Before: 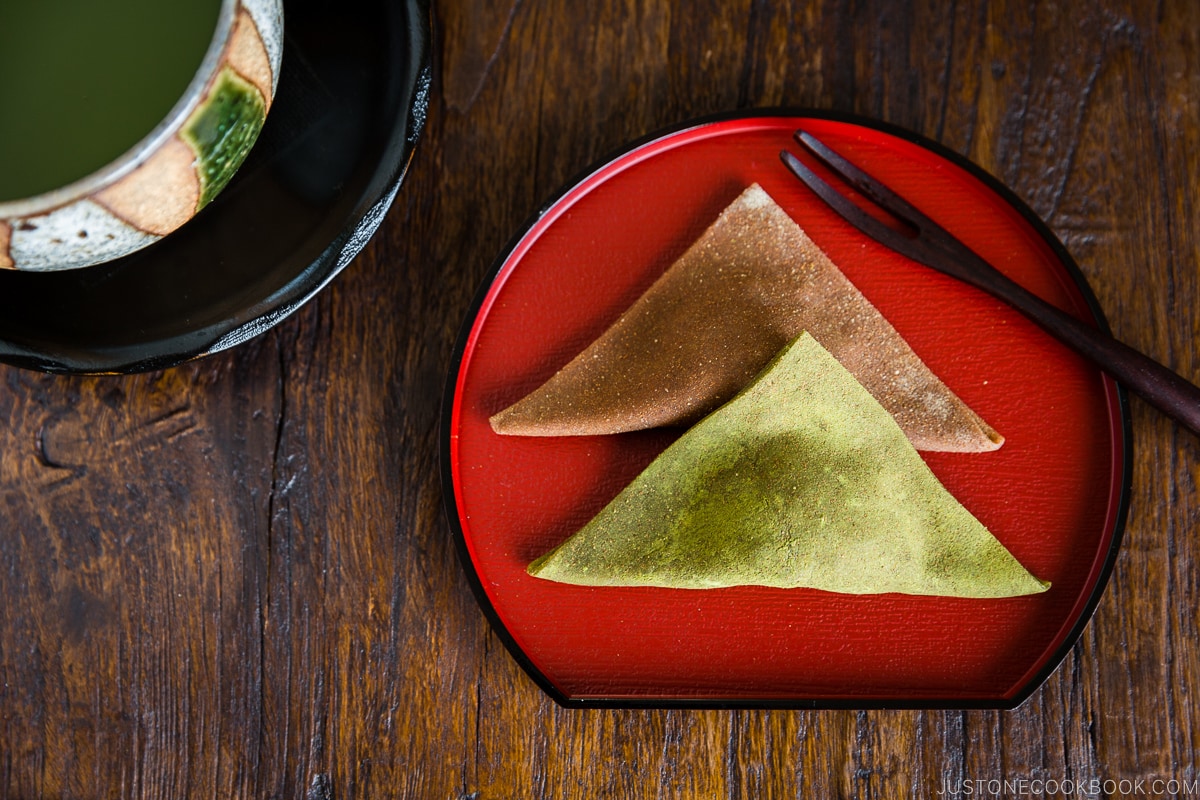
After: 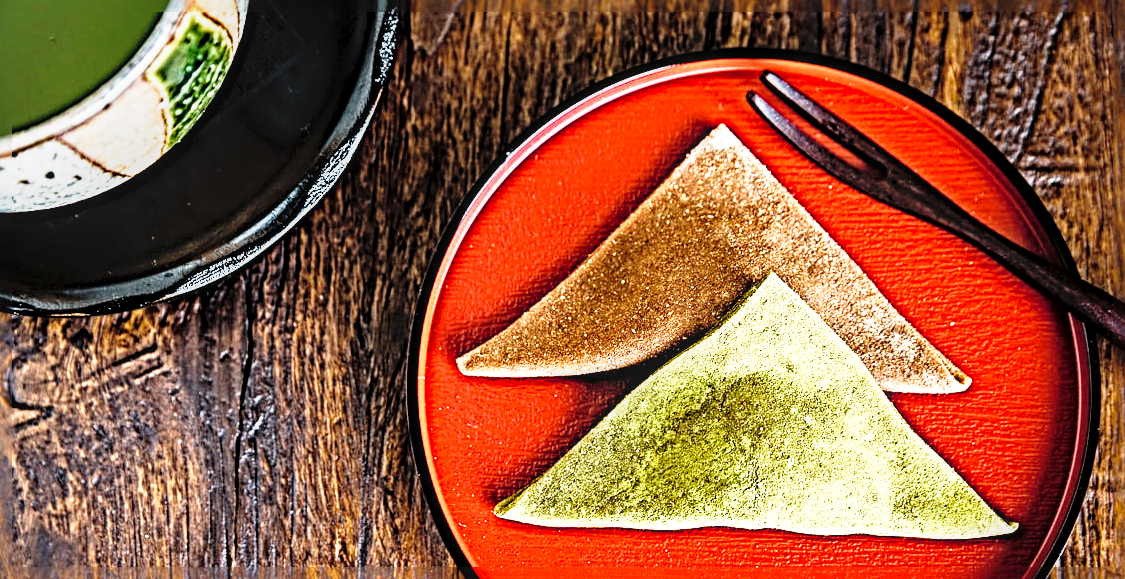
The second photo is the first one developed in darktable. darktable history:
crop: left 2.825%, top 7.378%, right 3.386%, bottom 20.144%
local contrast: on, module defaults
sharpen: radius 6.287, amount 1.794, threshold 0.171
exposure: compensate highlight preservation false
base curve: curves: ch0 [(0, 0) (0.012, 0.01) (0.073, 0.168) (0.31, 0.711) (0.645, 0.957) (1, 1)], preserve colors none
contrast brightness saturation: brightness 0.131
